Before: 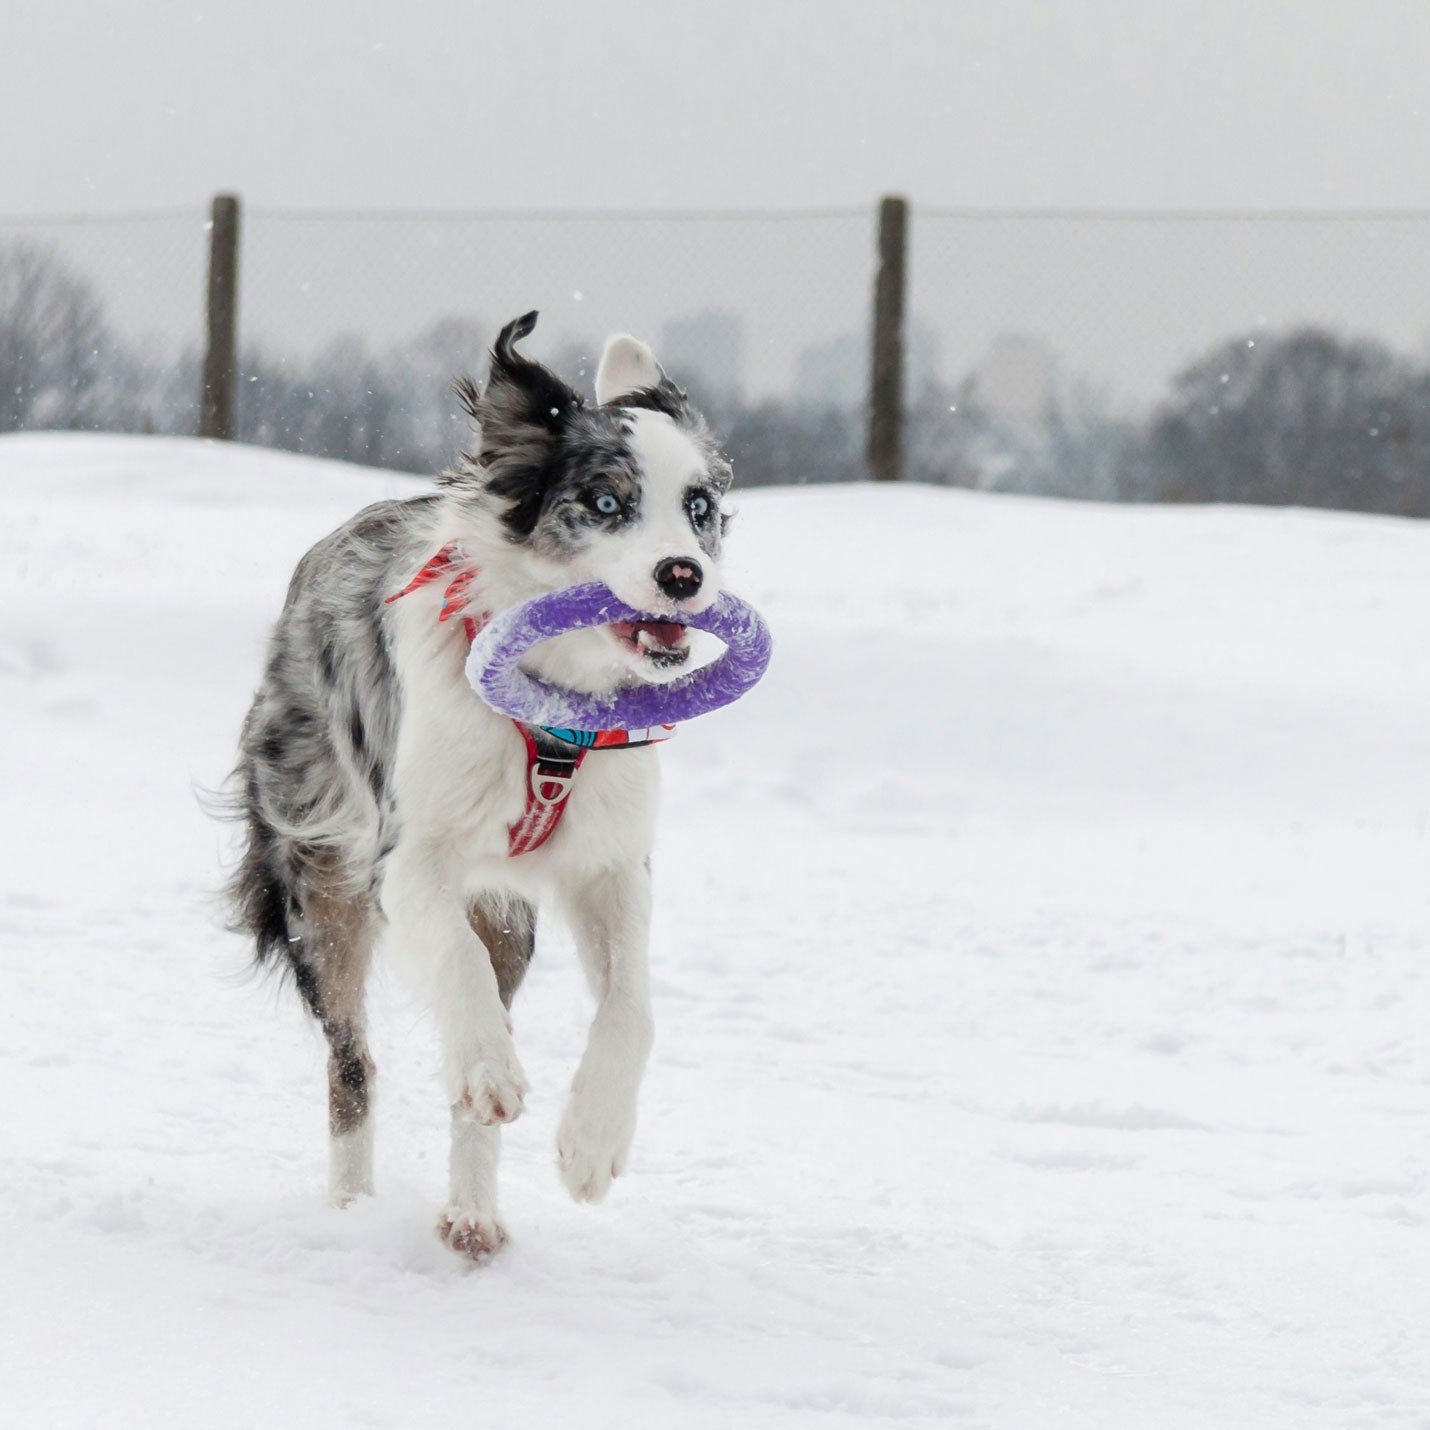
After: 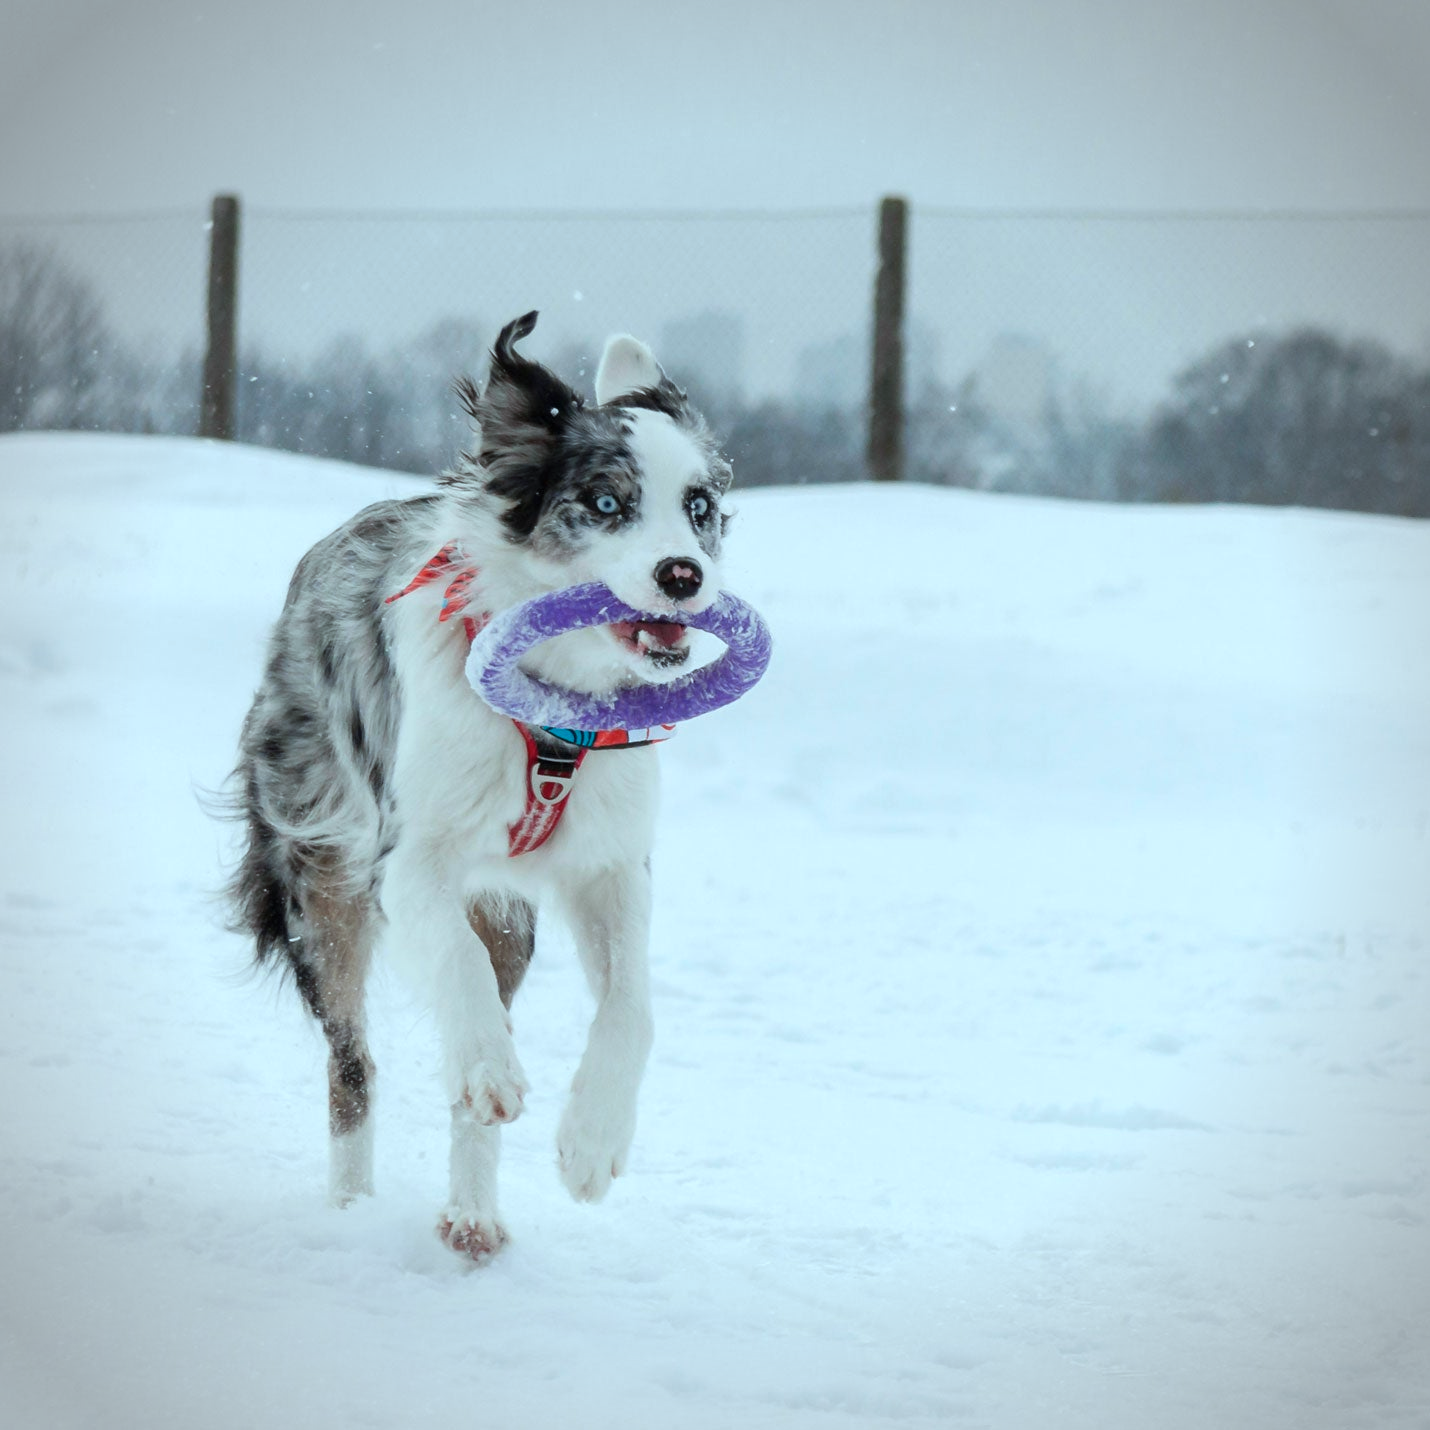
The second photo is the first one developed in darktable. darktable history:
vignetting: automatic ratio true
color correction: highlights a* -10.04, highlights b* -10.37
